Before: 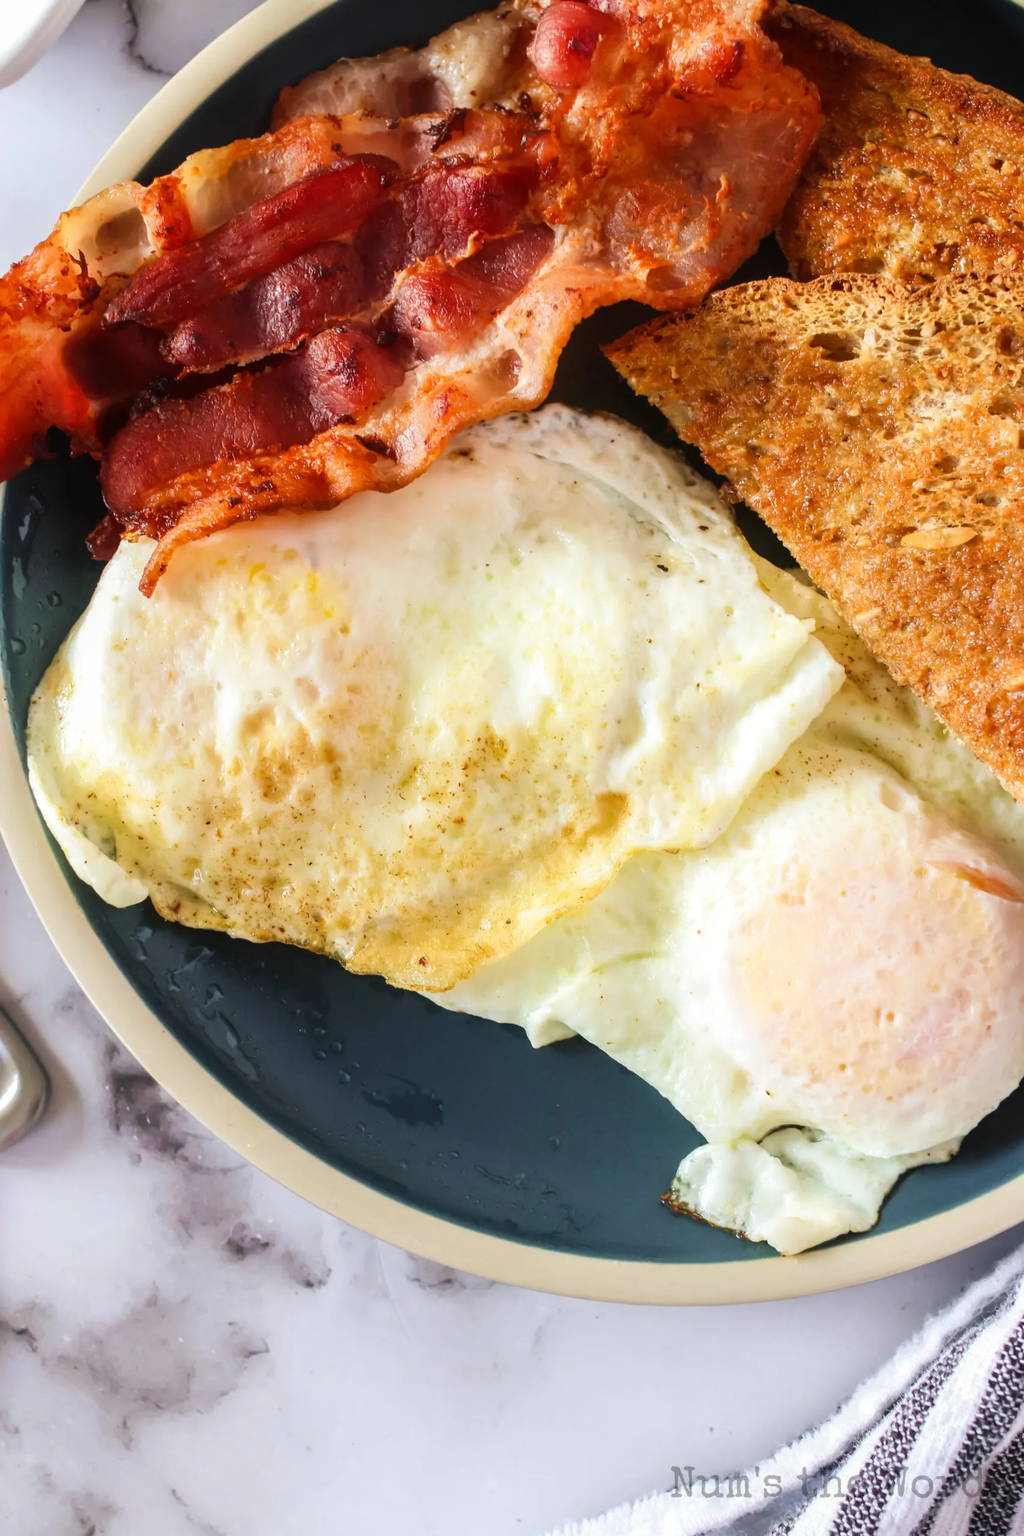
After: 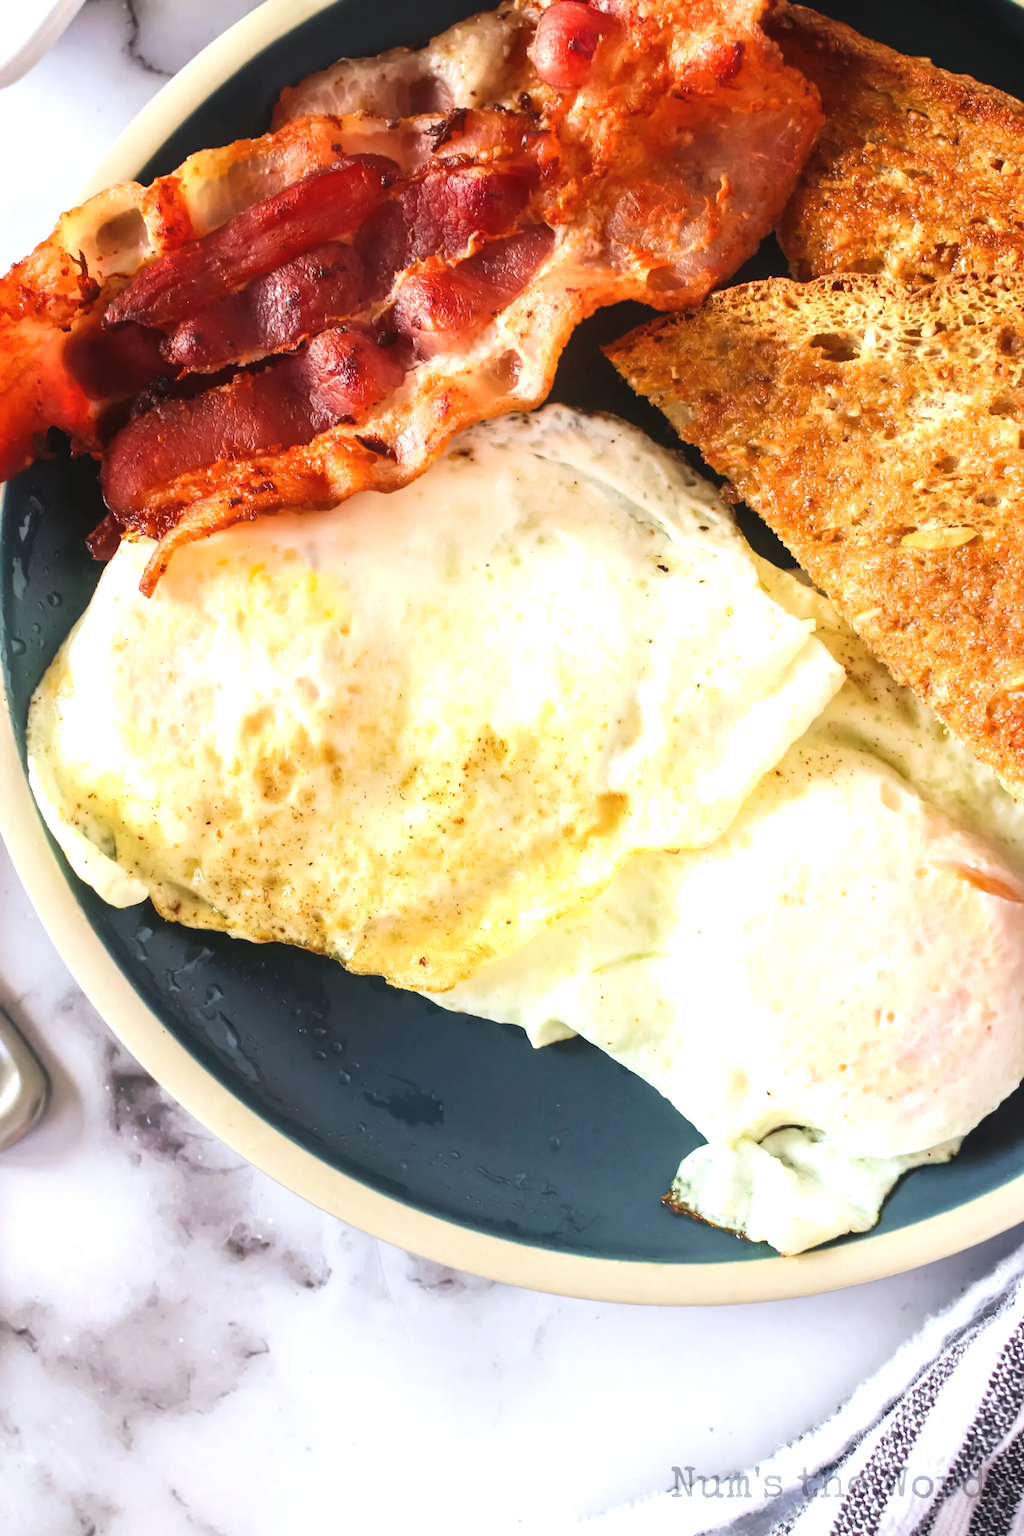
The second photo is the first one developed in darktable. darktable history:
exposure: black level correction -0.002, exposure 0.533 EV, compensate exposure bias true, compensate highlight preservation false
